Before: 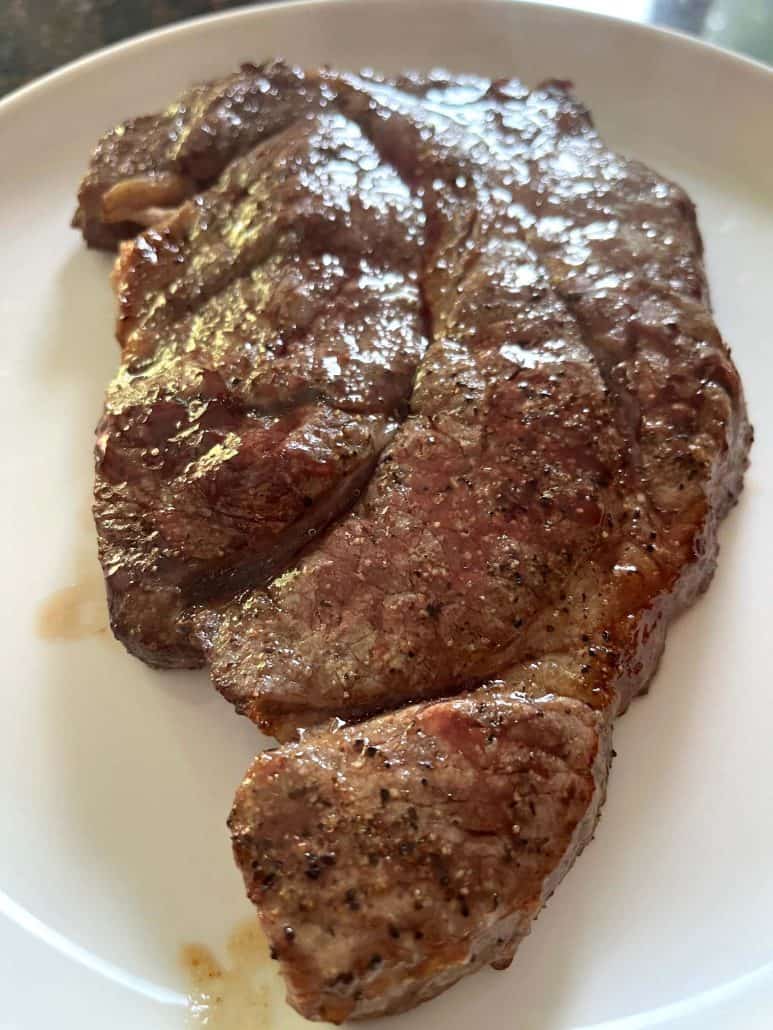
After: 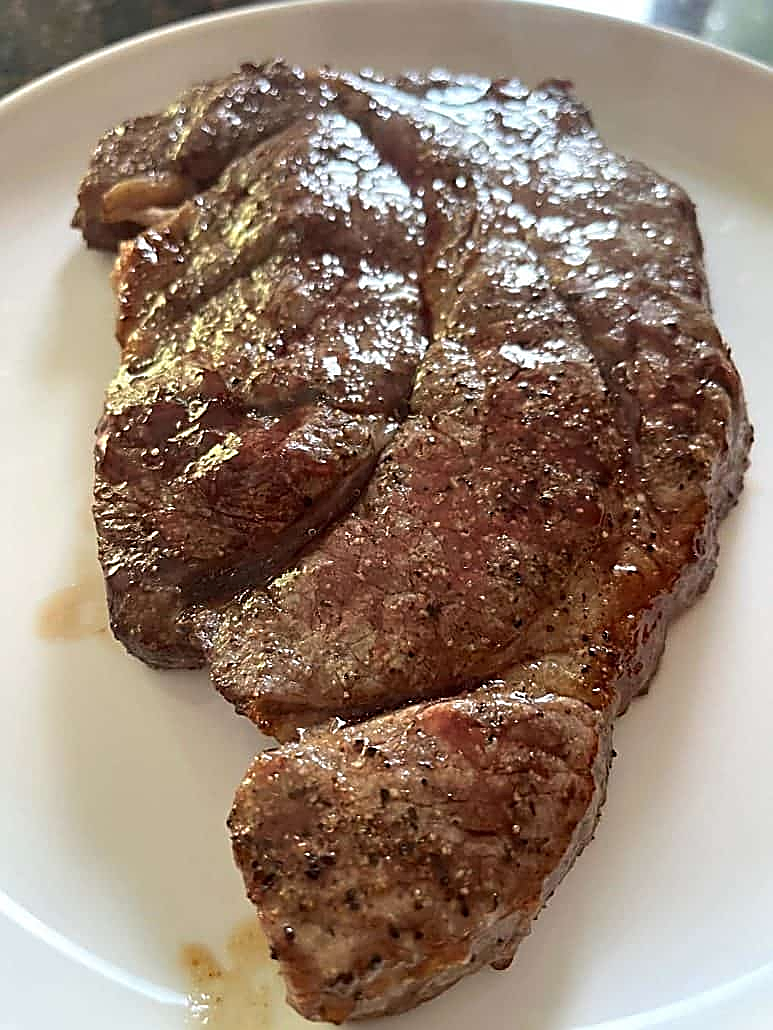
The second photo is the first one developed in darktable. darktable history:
sharpen: radius 1.699, amount 1.279
